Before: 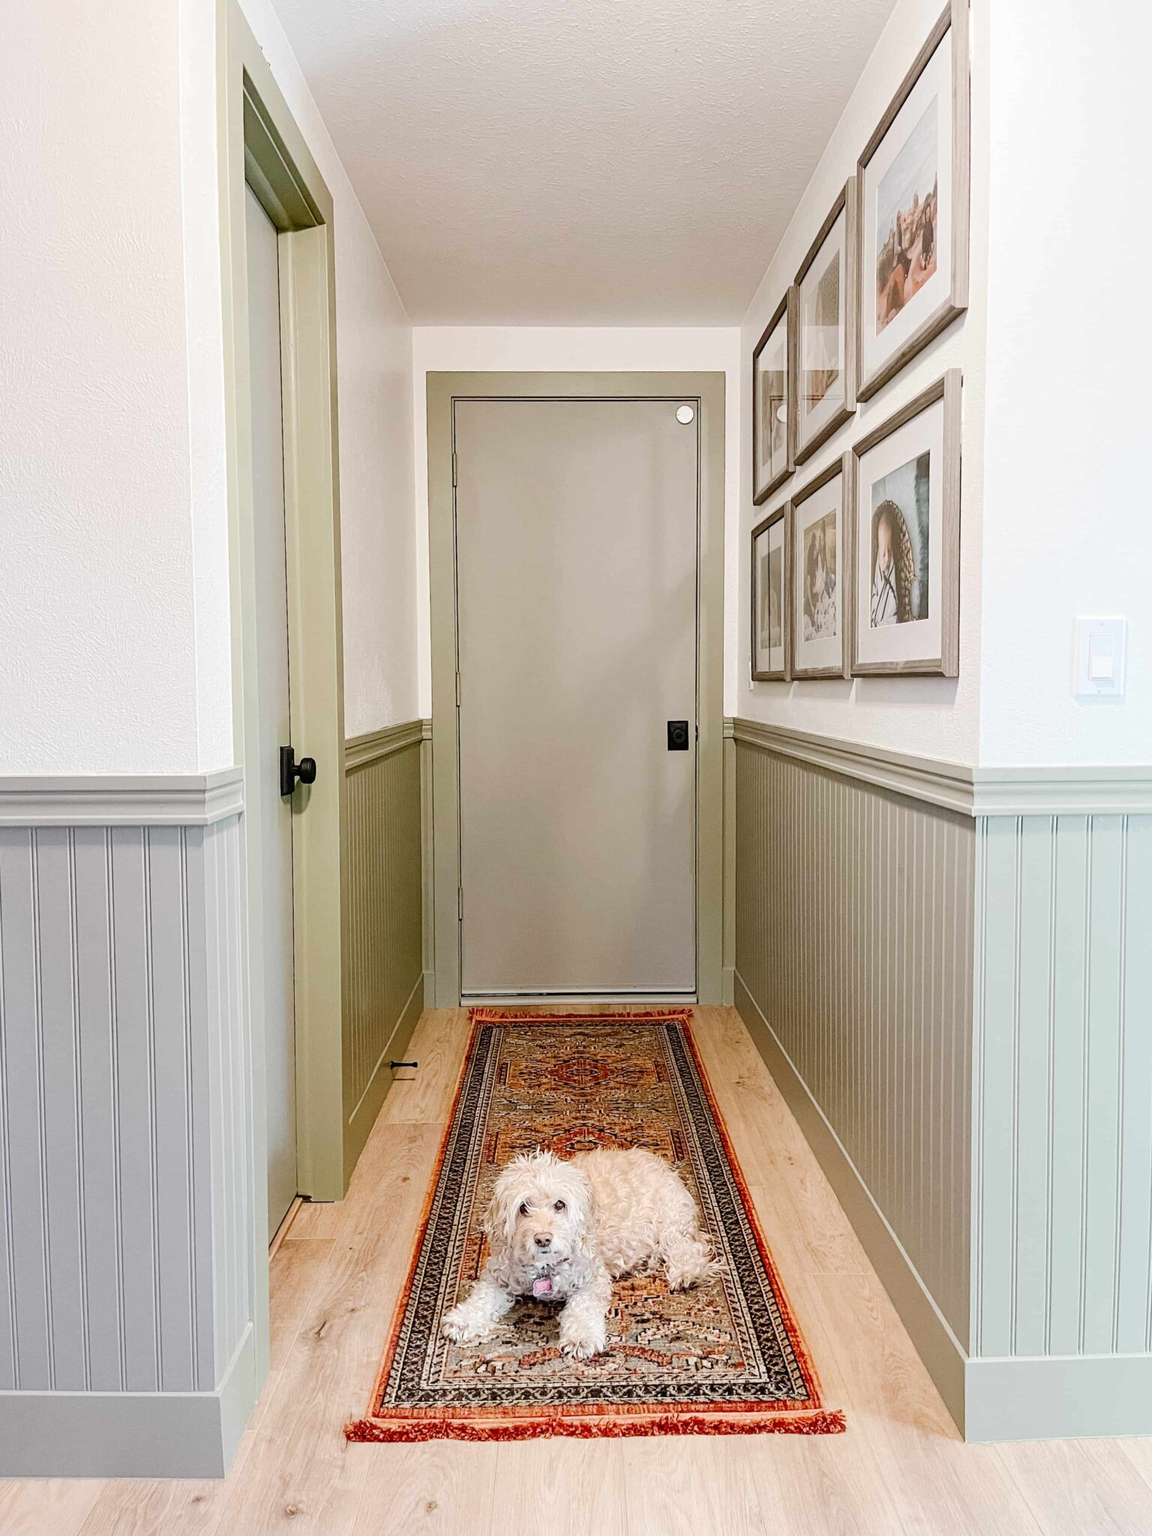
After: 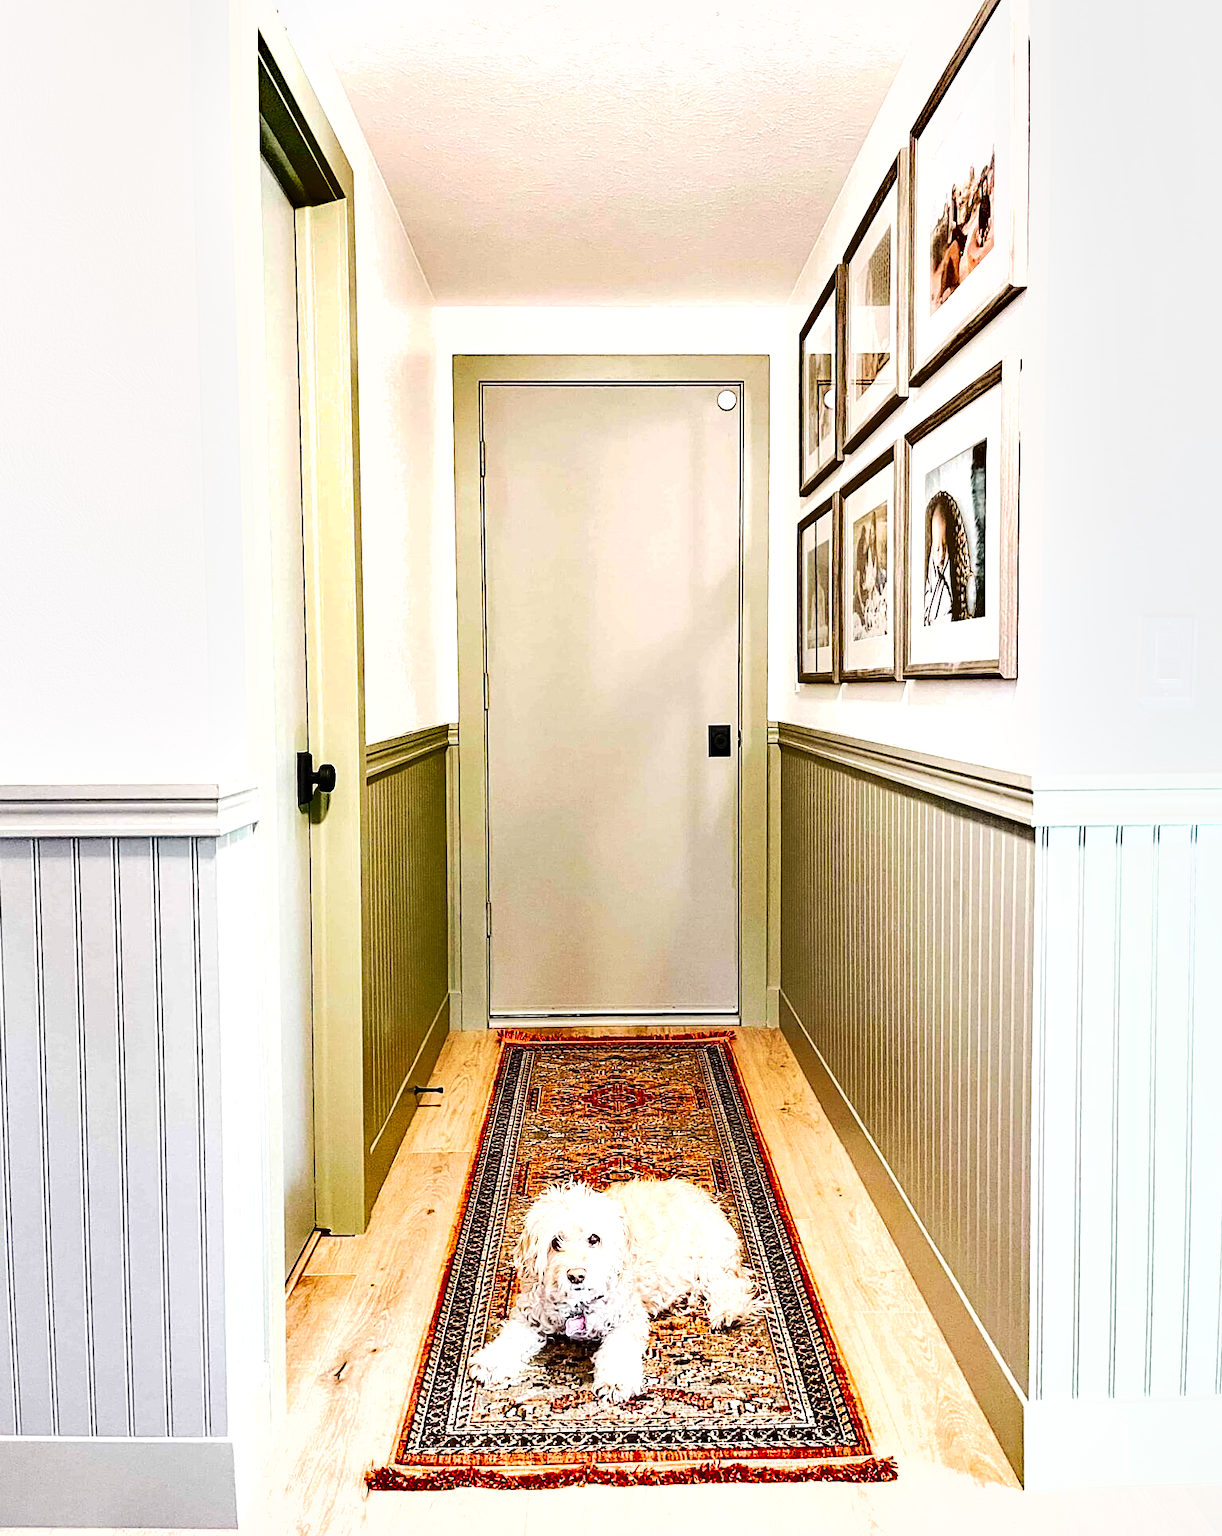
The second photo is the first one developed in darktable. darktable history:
exposure: exposure 1.001 EV, compensate highlight preservation false
shadows and highlights: shadows 52.9, soften with gaussian
tone curve: curves: ch0 [(0.016, 0.011) (0.204, 0.146) (0.515, 0.476) (0.78, 0.795) (1, 0.981)], preserve colors none
contrast brightness saturation: contrast 0.127, brightness -0.061, saturation 0.154
sharpen: amount 0.215
crop and rotate: top 2.484%, bottom 3.233%
